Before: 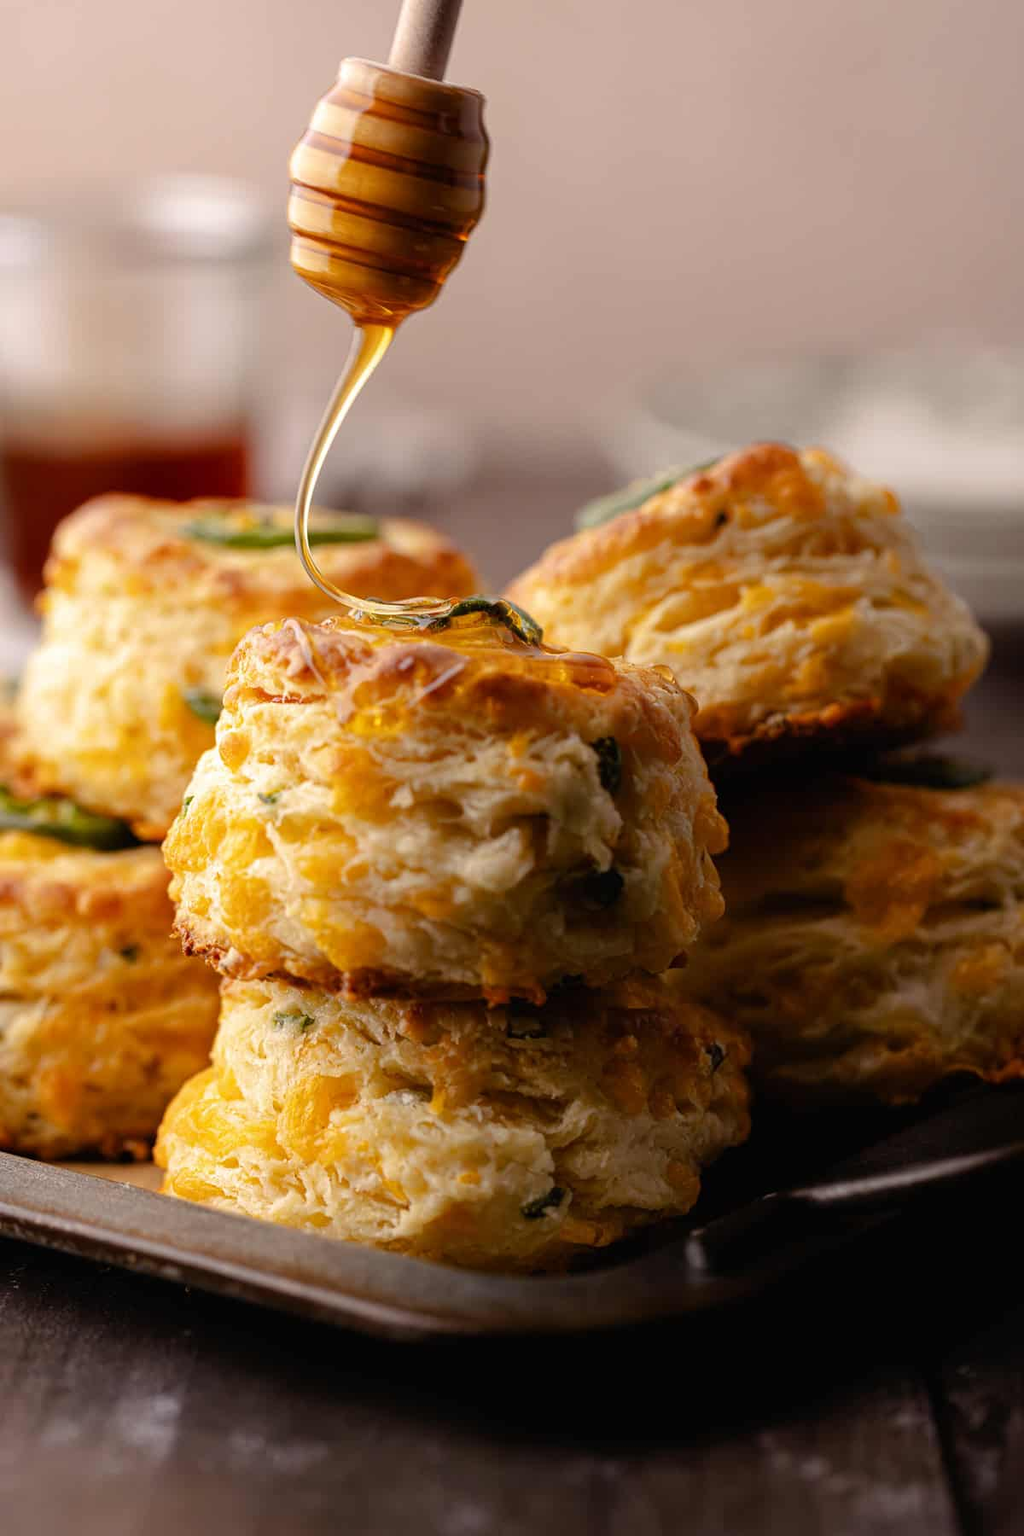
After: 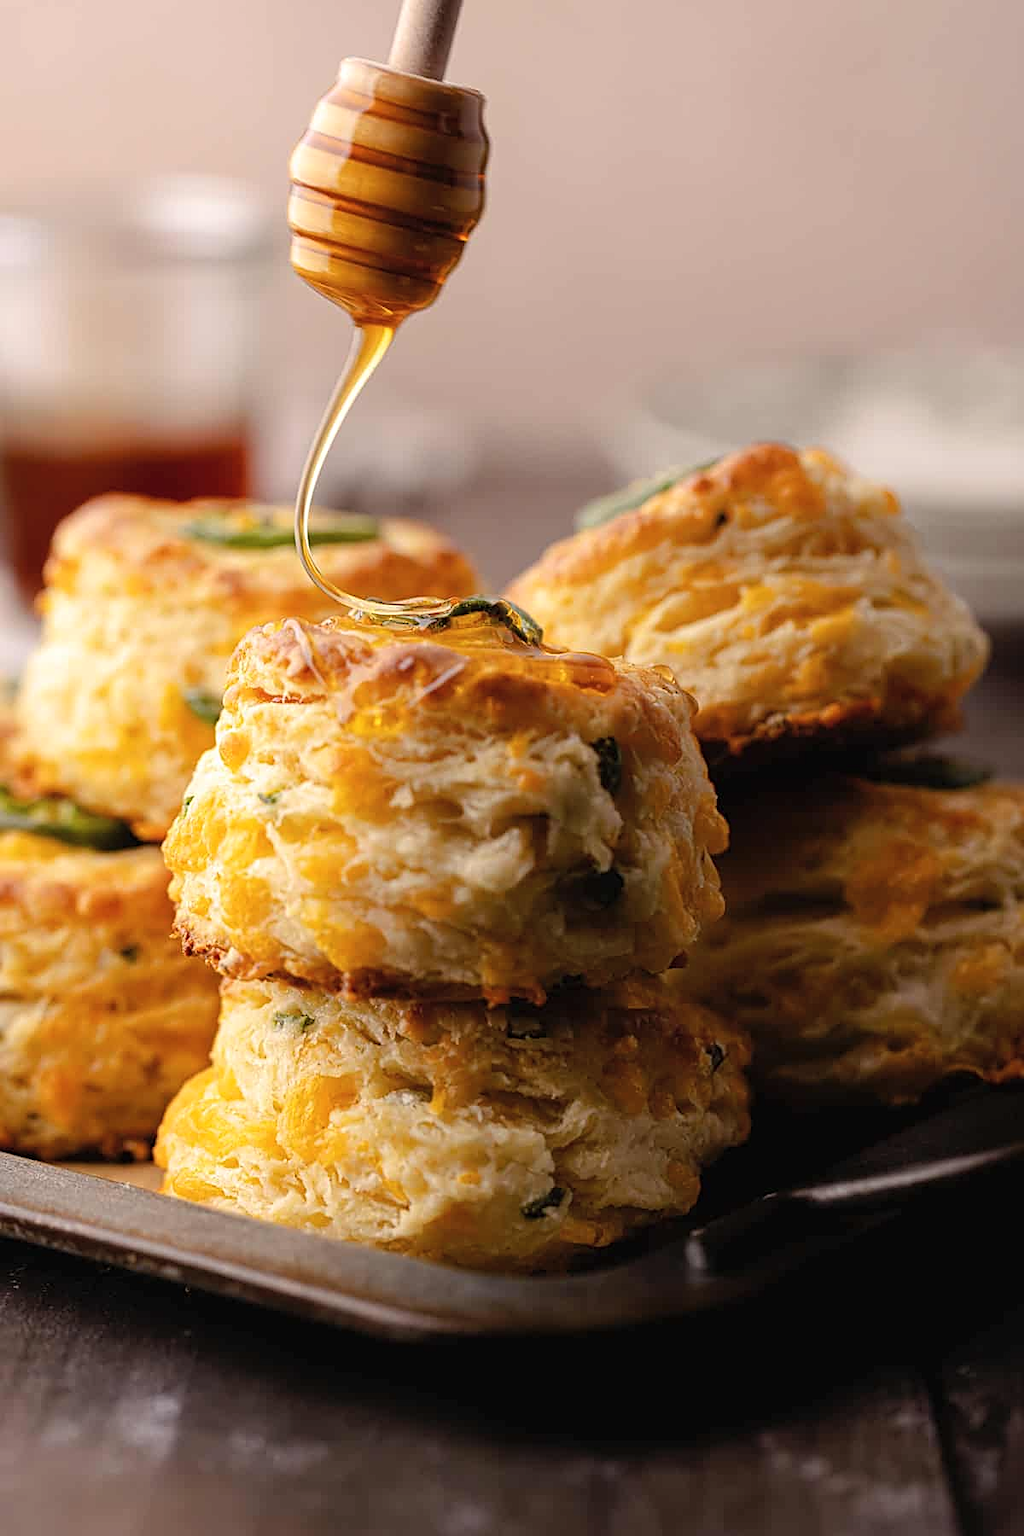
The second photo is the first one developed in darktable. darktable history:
sharpen: on, module defaults
color contrast: green-magenta contrast 0.84, blue-yellow contrast 0.86
contrast brightness saturation: contrast 0.07, brightness 0.08, saturation 0.18
